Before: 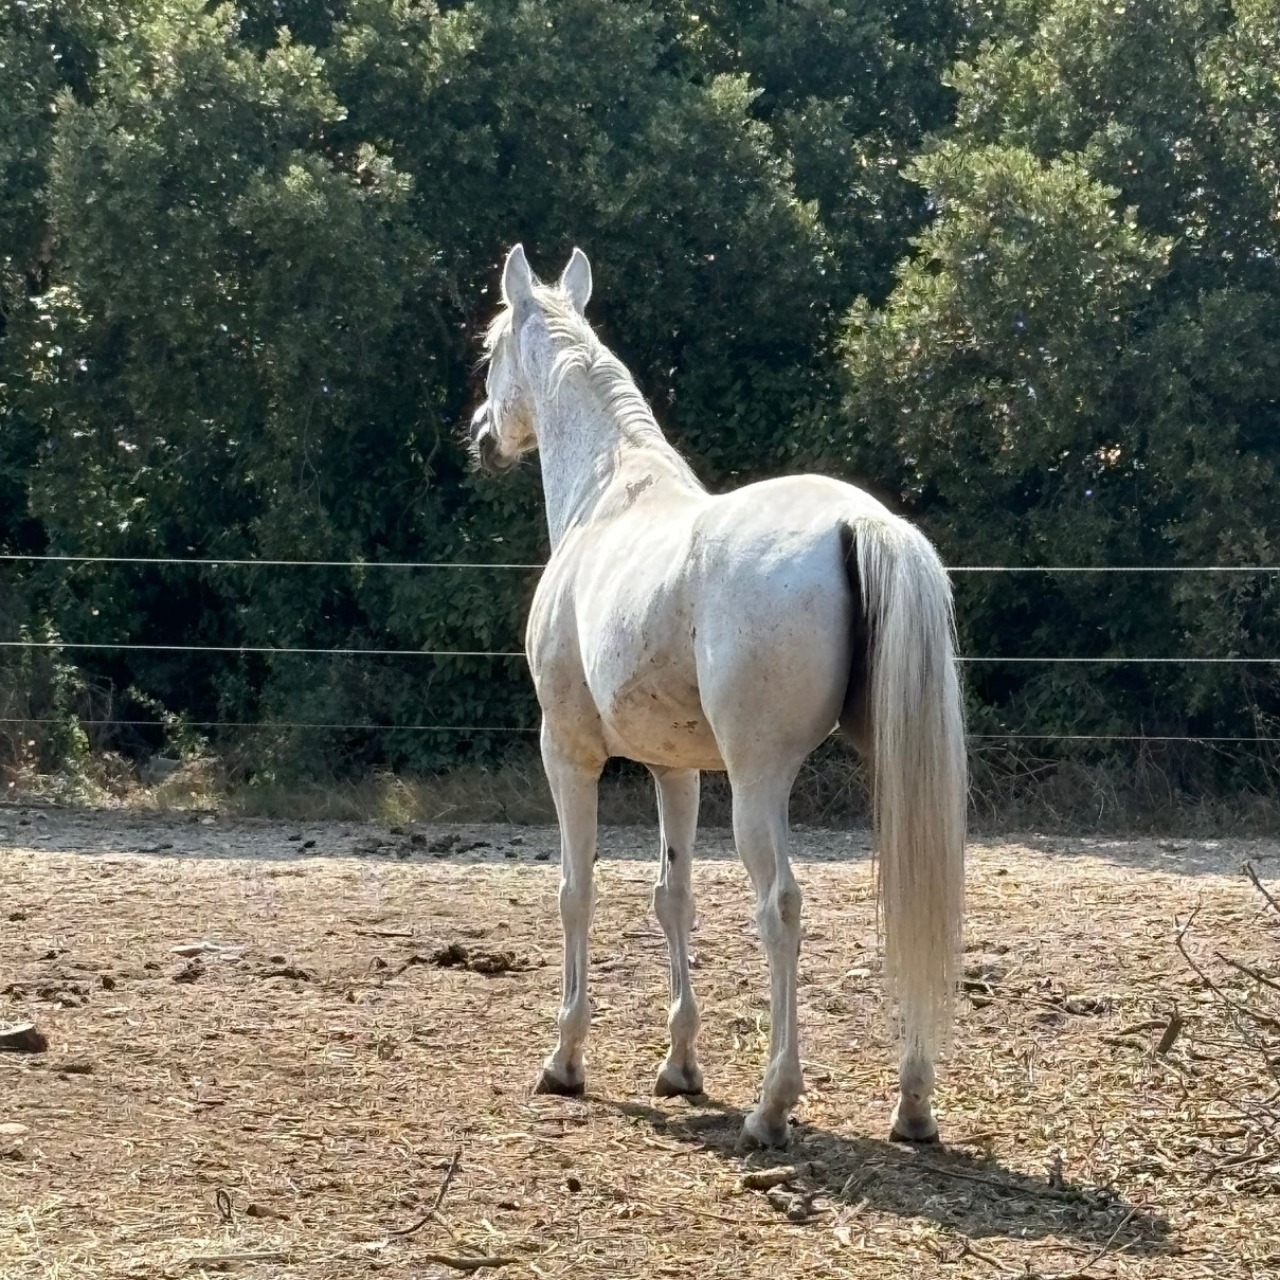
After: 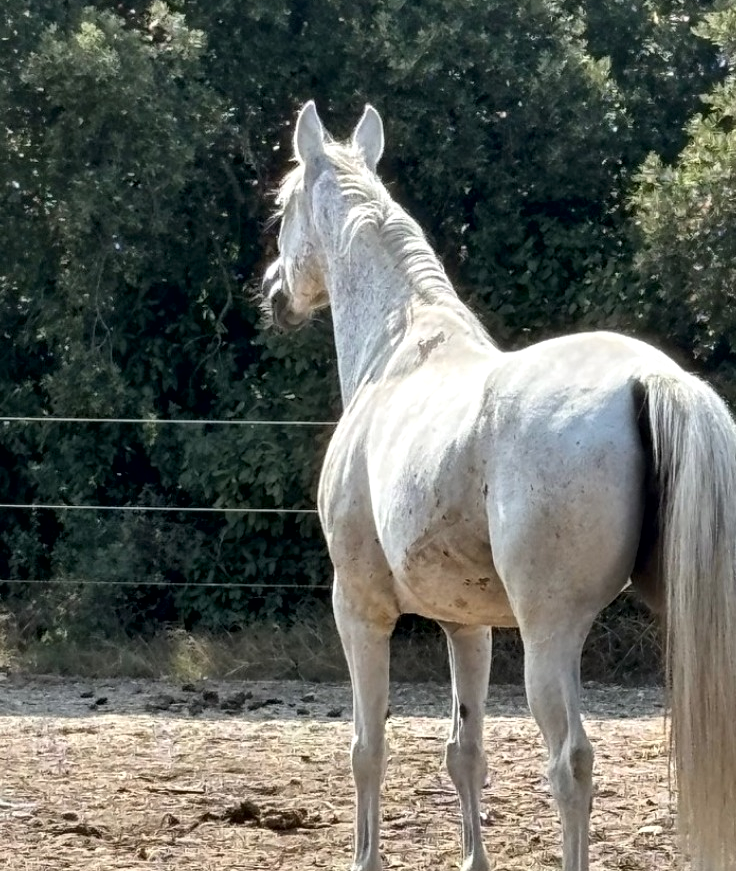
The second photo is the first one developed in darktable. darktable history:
local contrast: mode bilateral grid, contrast 20, coarseness 51, detail 162%, midtone range 0.2
levels: mode automatic, levels [0, 0.476, 0.951]
crop: left 16.251%, top 11.21%, right 26.217%, bottom 20.724%
exposure: compensate highlight preservation false
contrast brightness saturation: saturation -0.054
